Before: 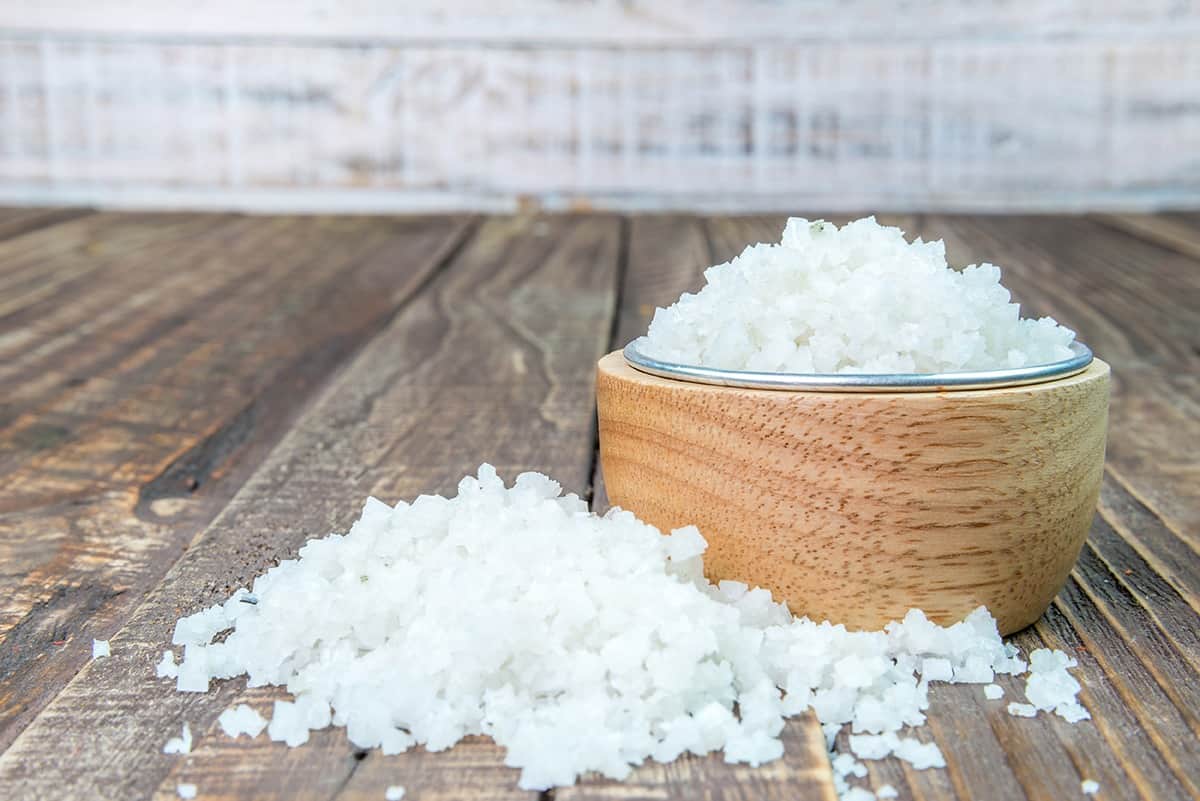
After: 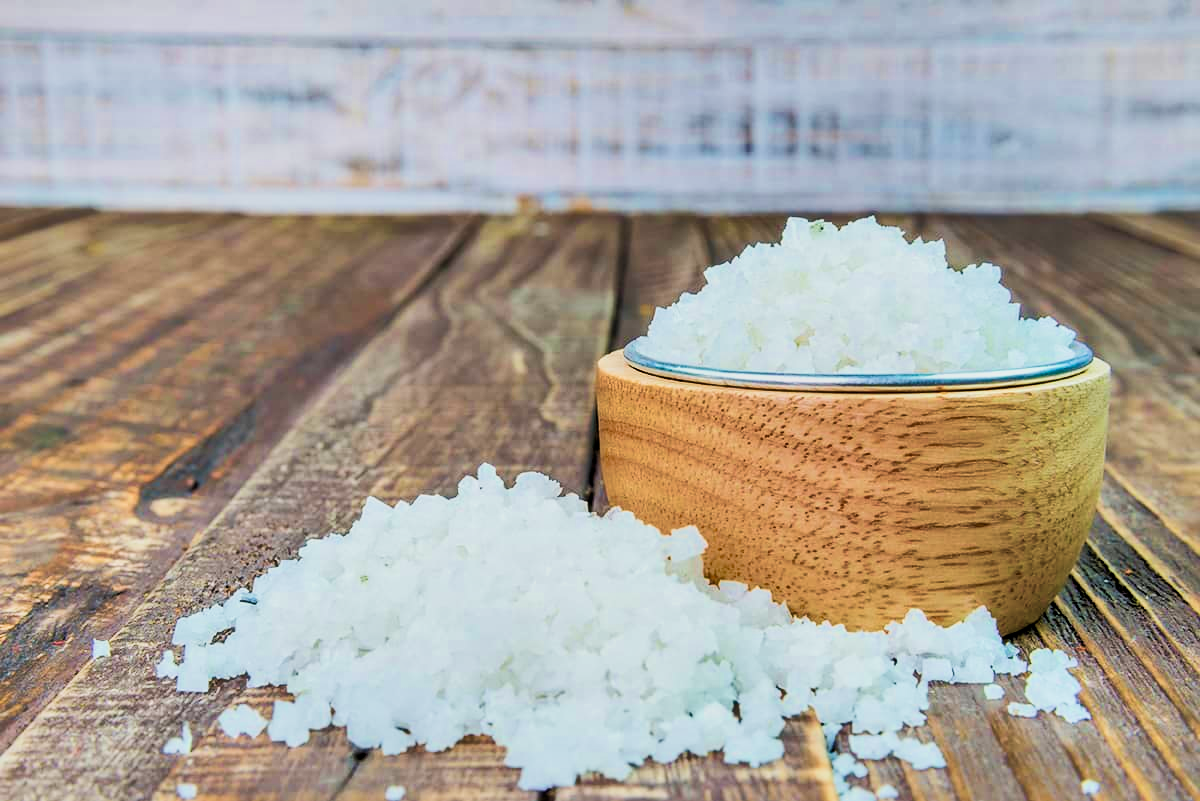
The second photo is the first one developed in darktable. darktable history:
filmic rgb: black relative exposure -5.1 EV, white relative exposure 3.96 EV, hardness 2.89, contrast 1.298, iterations of high-quality reconstruction 0
velvia: strength 75%
exposure: black level correction 0.001, exposure 0.499 EV, compensate highlight preservation false
shadows and highlights: radius 101.9, shadows 50.57, highlights -64.78, soften with gaussian
